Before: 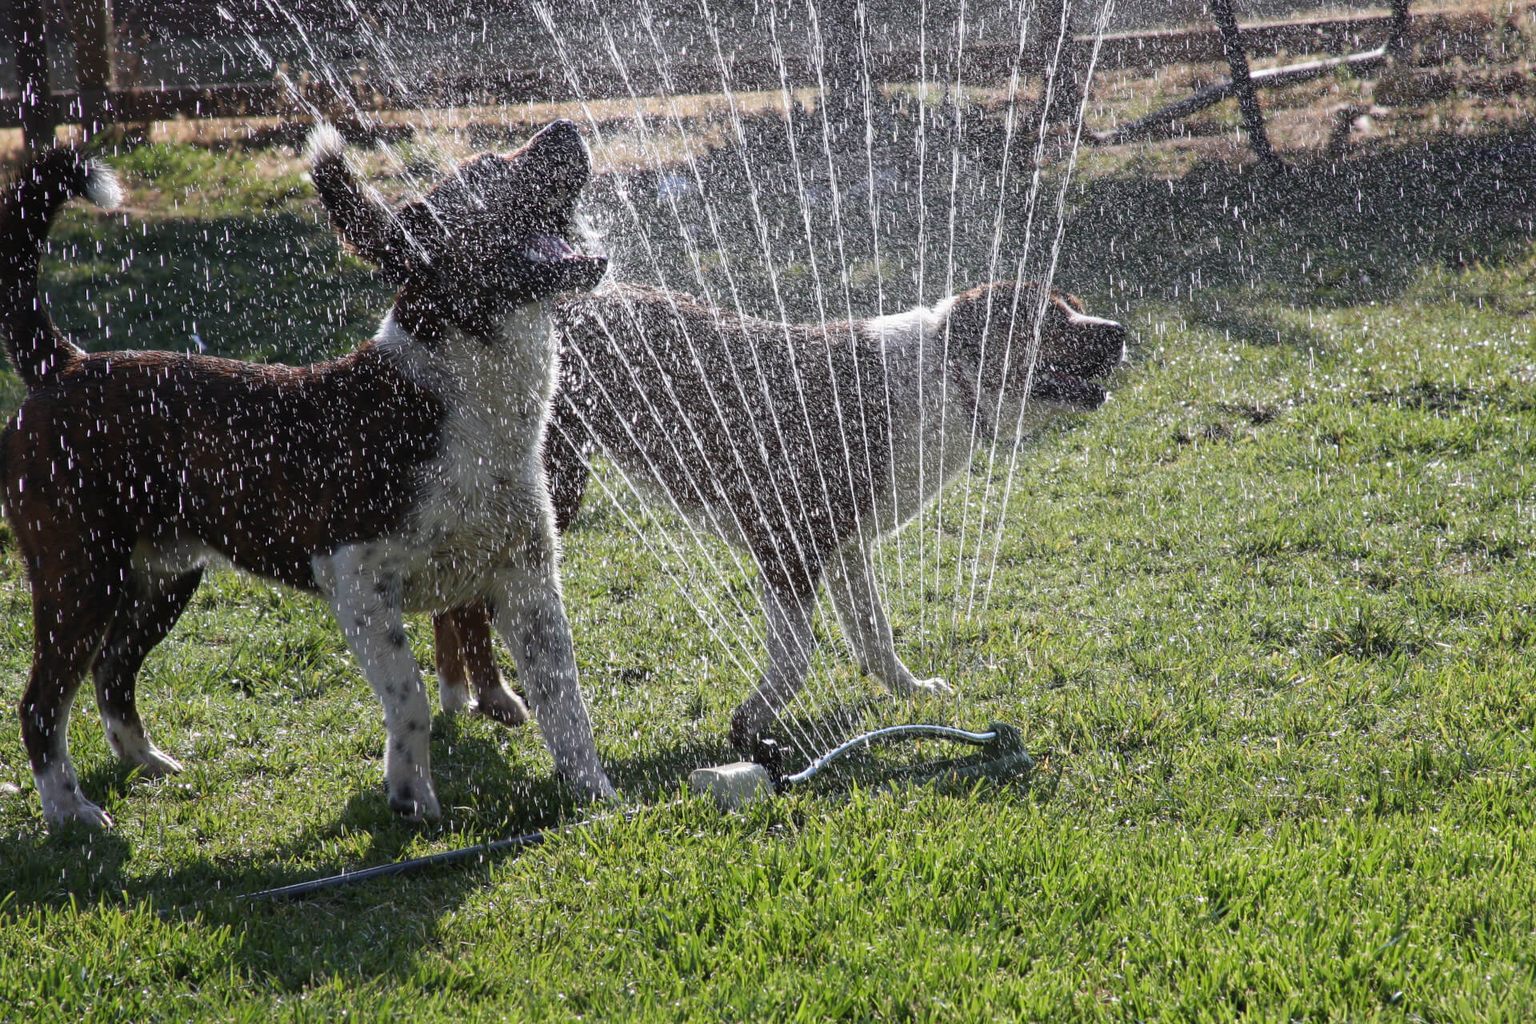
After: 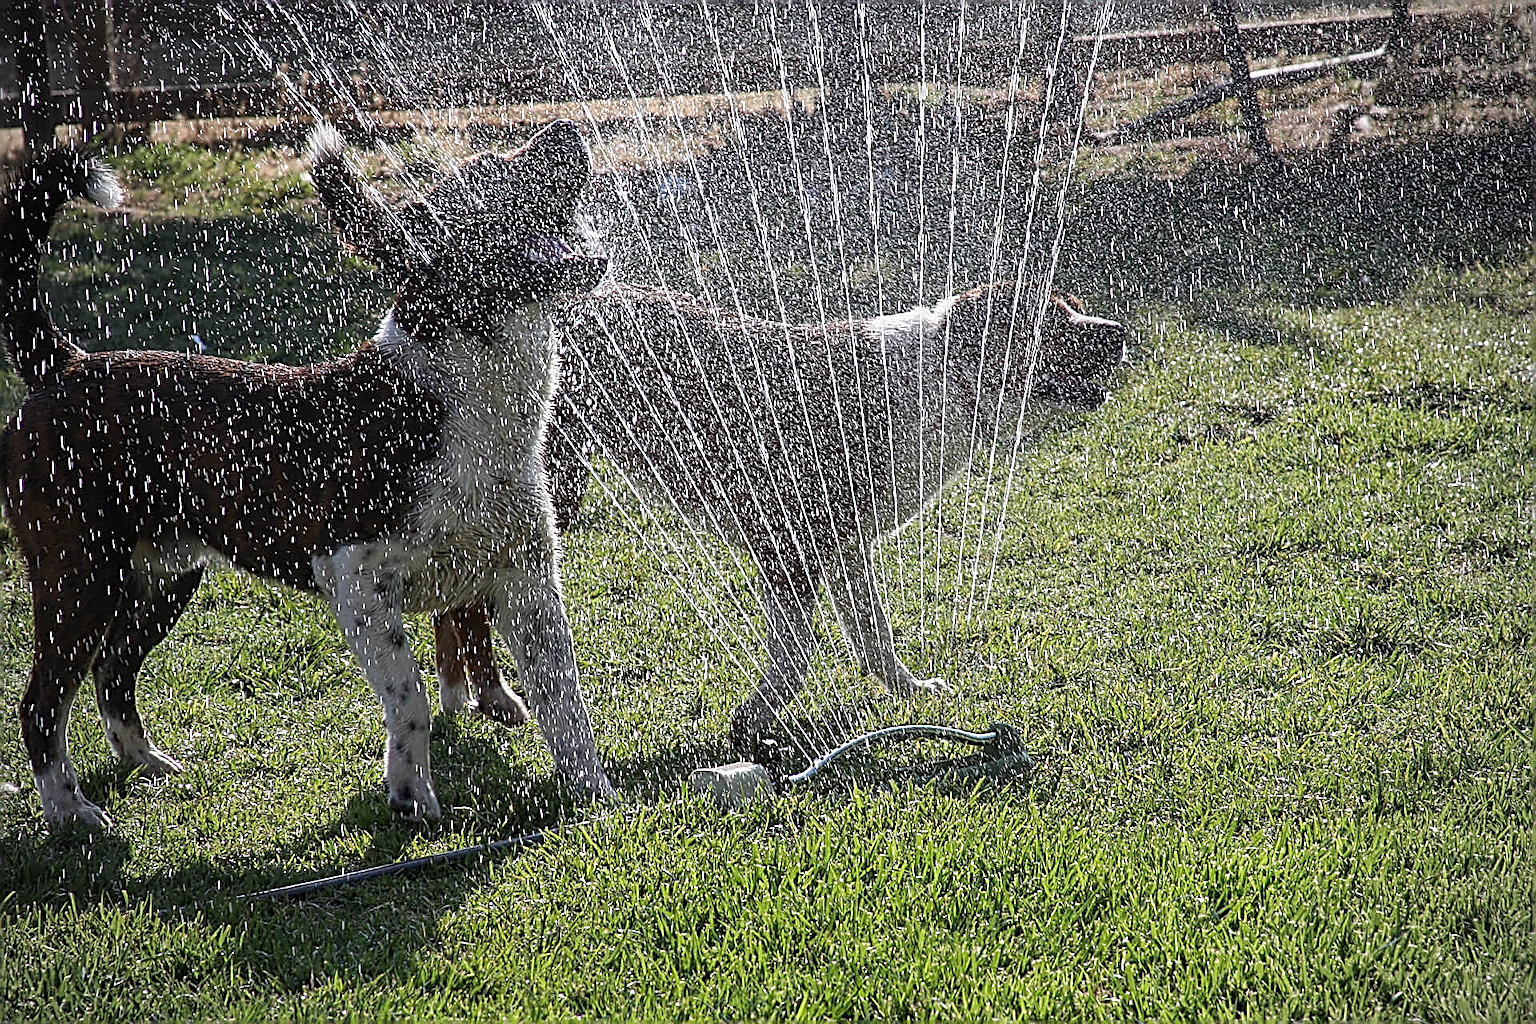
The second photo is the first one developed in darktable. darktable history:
vignetting: on, module defaults
local contrast: on, module defaults
sharpen: amount 2
